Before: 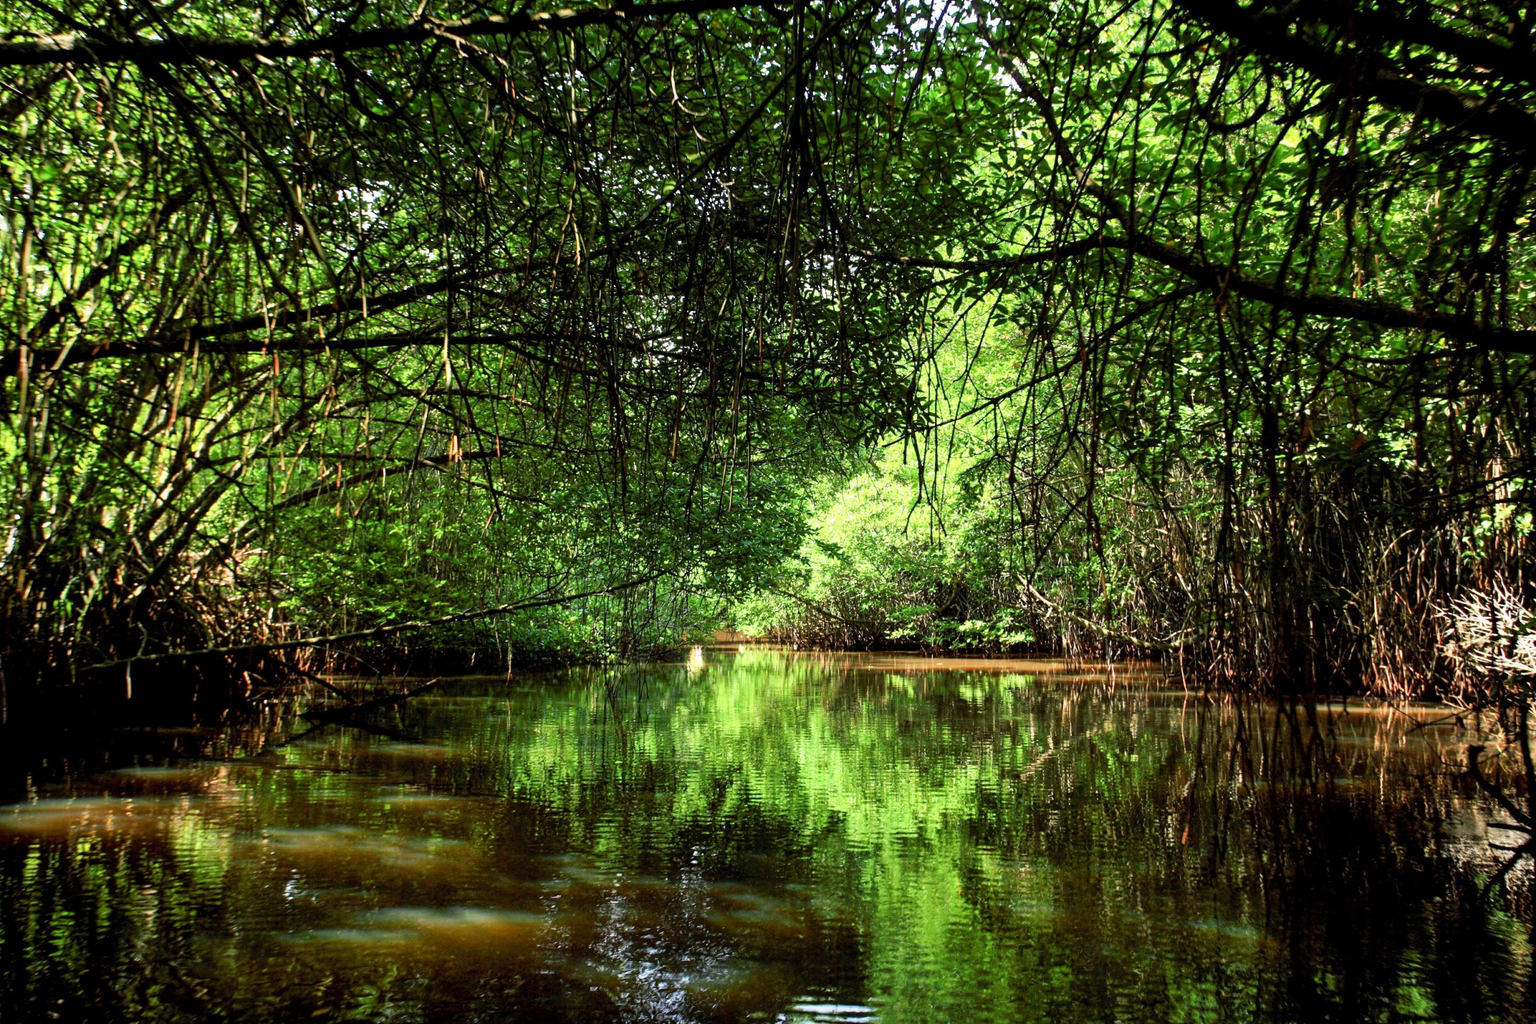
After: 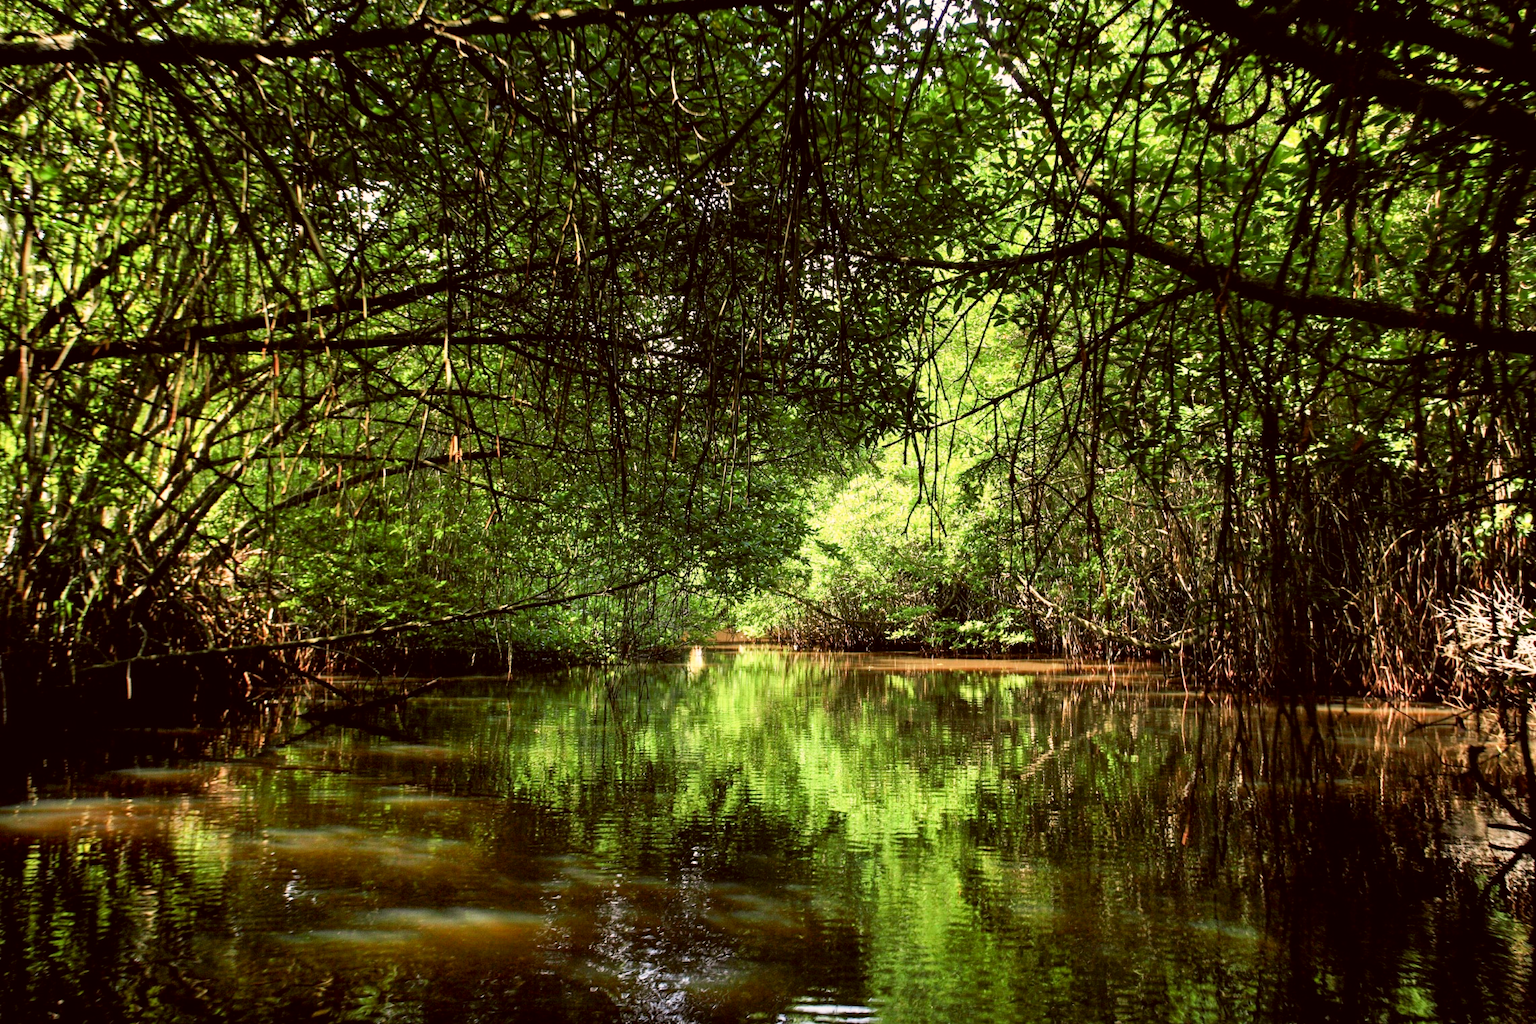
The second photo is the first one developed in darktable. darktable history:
color correction: highlights a* 6.49, highlights b* 7.54, shadows a* 5.82, shadows b* 6.9, saturation 0.923
